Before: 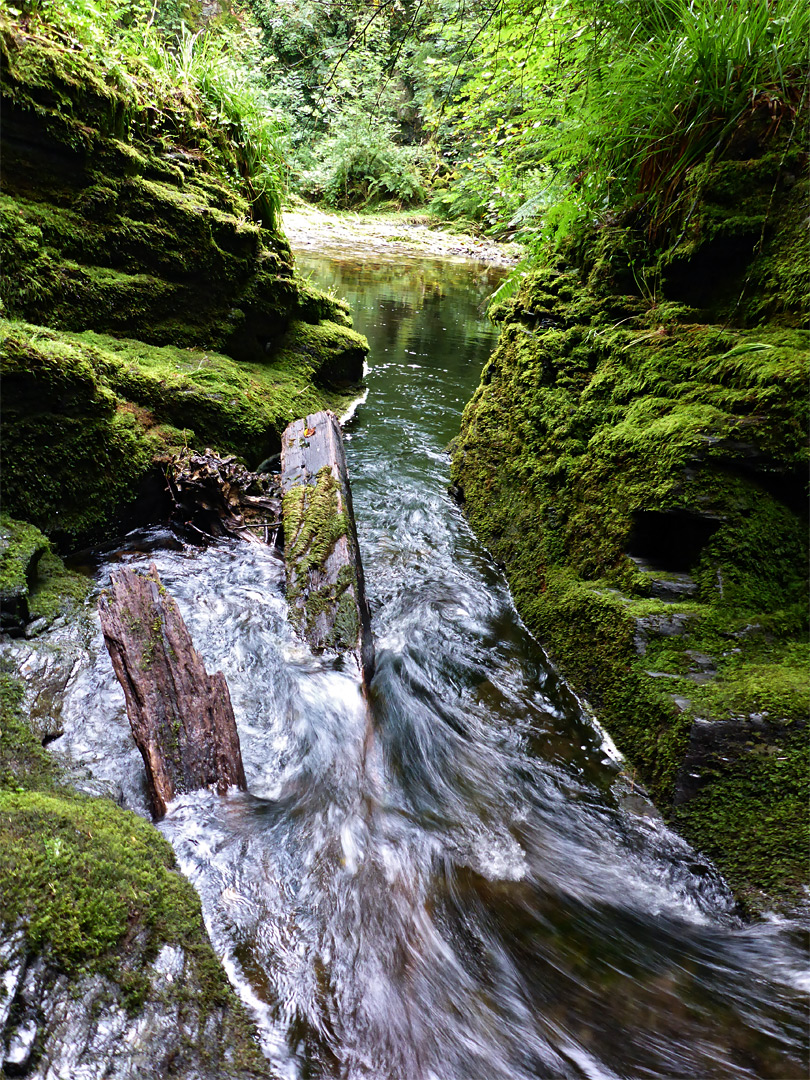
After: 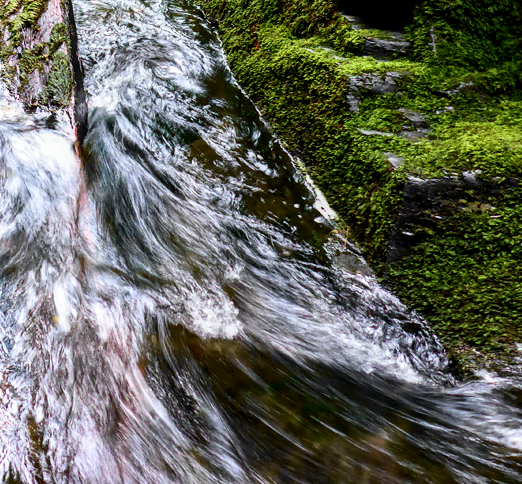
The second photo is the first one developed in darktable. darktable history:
crop and rotate: left 35.473%, top 50.19%, bottom 4.944%
tone curve: curves: ch0 [(0, 0) (0.131, 0.116) (0.316, 0.345) (0.501, 0.584) (0.629, 0.732) (0.812, 0.888) (1, 0.974)]; ch1 [(0, 0) (0.366, 0.367) (0.475, 0.462) (0.494, 0.496) (0.504, 0.499) (0.553, 0.584) (1, 1)]; ch2 [(0, 0) (0.333, 0.346) (0.375, 0.375) (0.424, 0.43) (0.476, 0.492) (0.502, 0.502) (0.533, 0.556) (0.566, 0.599) (0.614, 0.653) (1, 1)], color space Lab, independent channels, preserve colors none
local contrast: detail 130%
